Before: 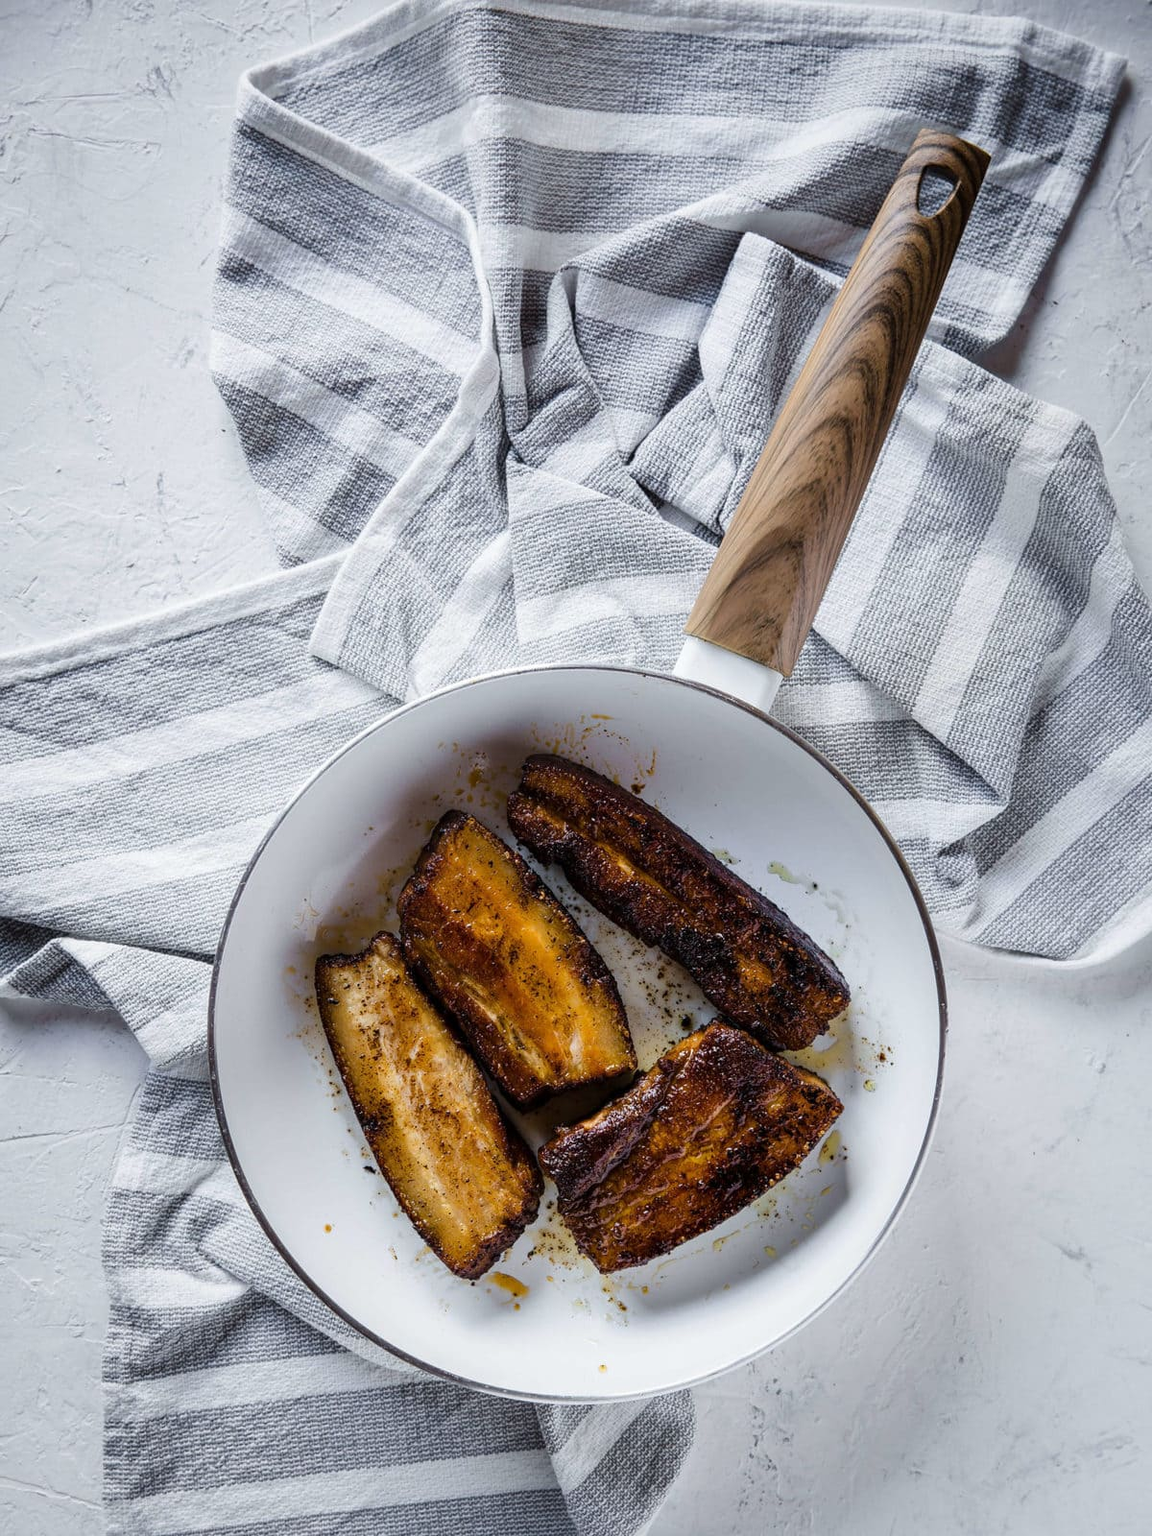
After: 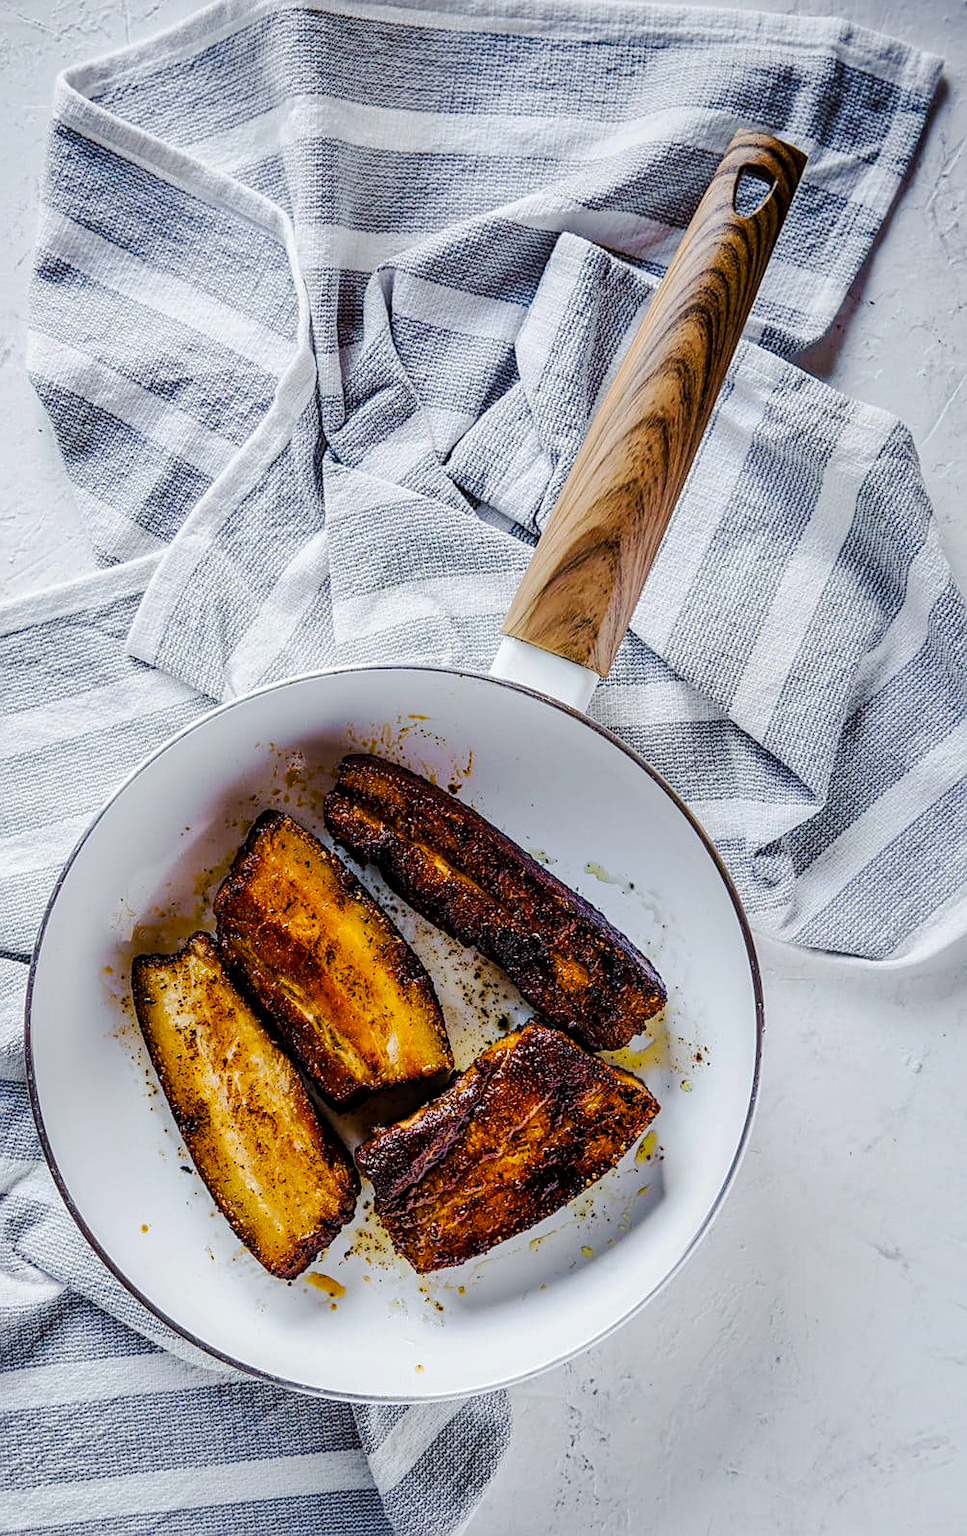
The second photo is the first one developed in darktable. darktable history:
local contrast: on, module defaults
crop: left 15.991%
contrast brightness saturation: contrast 0.026, brightness 0.057, saturation 0.126
sharpen: on, module defaults
color balance rgb: global offset › hue 171.27°, linear chroma grading › shadows 31.496%, linear chroma grading › global chroma -2.12%, linear chroma grading › mid-tones 3.698%, perceptual saturation grading › global saturation 14.857%
tone curve: curves: ch0 [(0, 0) (0.052, 0.018) (0.236, 0.207) (0.41, 0.417) (0.485, 0.518) (0.54, 0.584) (0.625, 0.666) (0.845, 0.828) (0.994, 0.964)]; ch1 [(0, 0) (0.136, 0.146) (0.317, 0.34) (0.382, 0.408) (0.434, 0.441) (0.472, 0.479) (0.498, 0.501) (0.557, 0.558) (0.616, 0.59) (0.739, 0.7) (1, 1)]; ch2 [(0, 0) (0.352, 0.403) (0.447, 0.466) (0.482, 0.482) (0.528, 0.526) (0.586, 0.577) (0.618, 0.621) (0.785, 0.747) (1, 1)], preserve colors none
